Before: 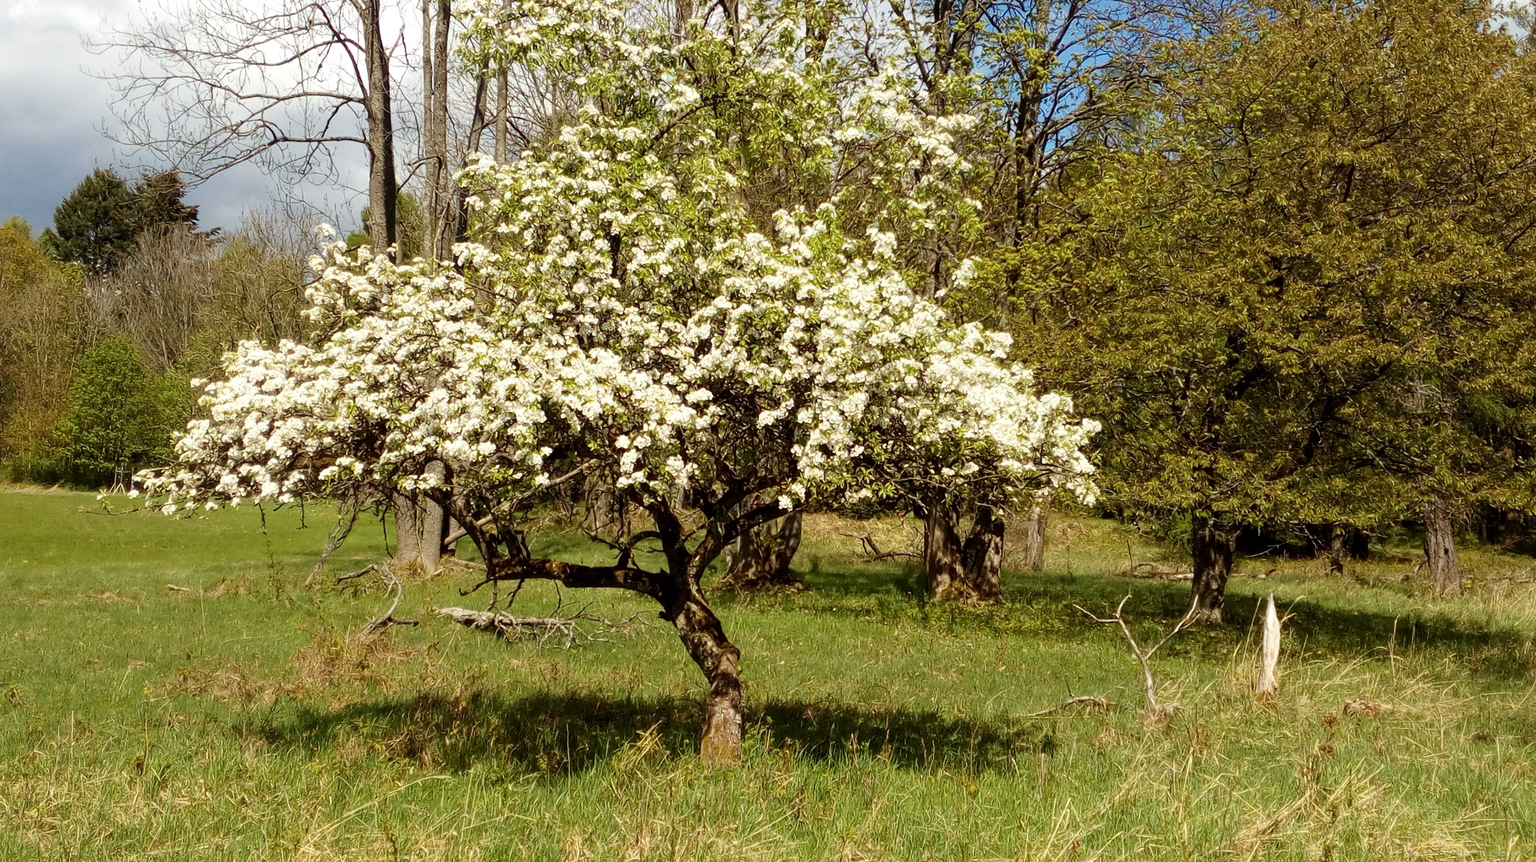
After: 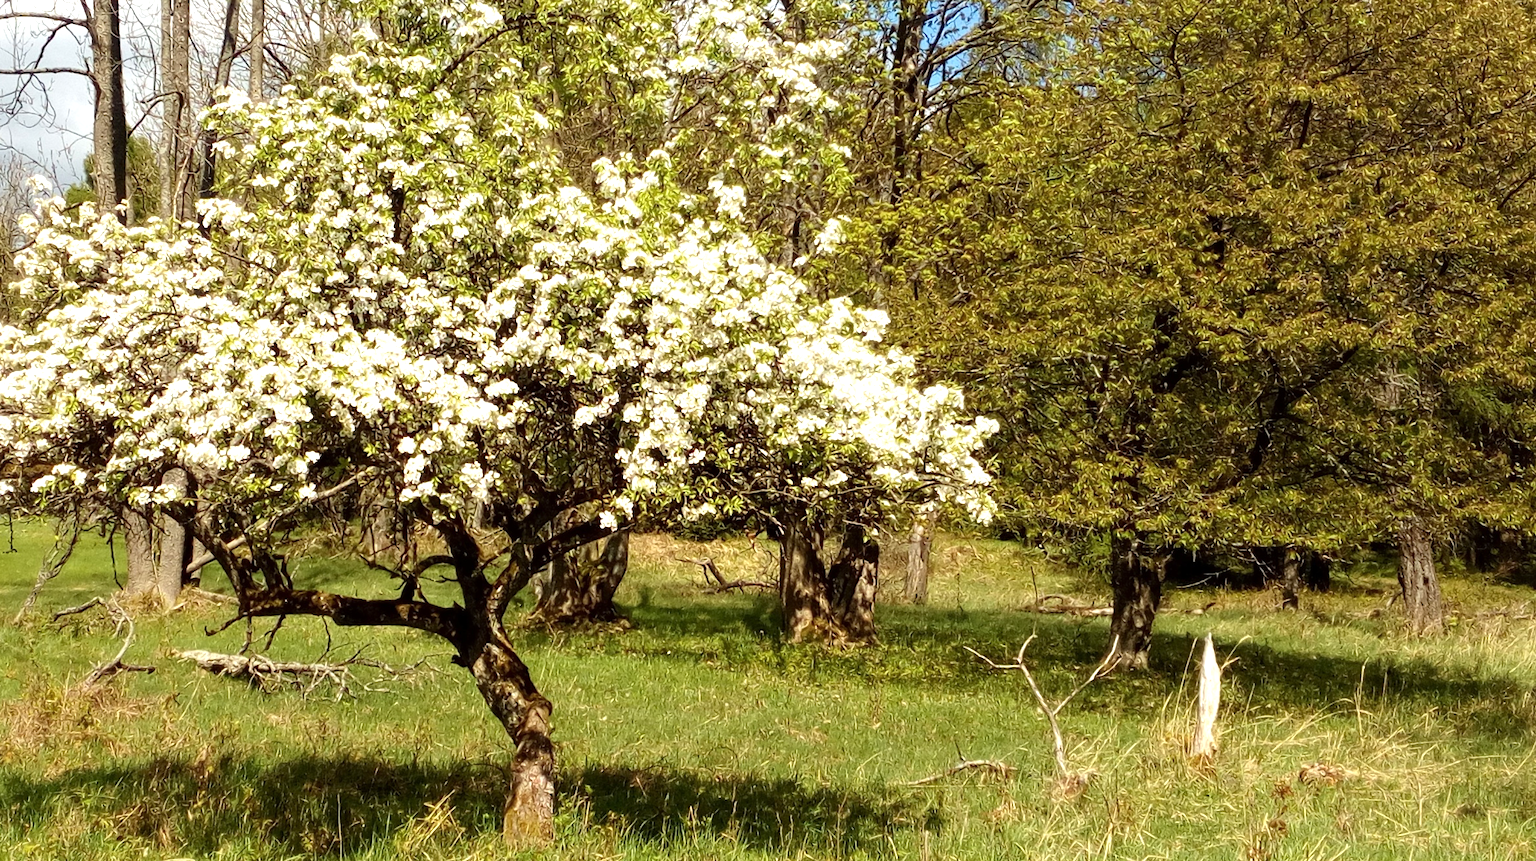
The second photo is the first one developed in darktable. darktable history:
crop: left 19.159%, top 9.58%, bottom 9.58%
exposure: exposure 0.556 EV, compensate highlight preservation false
